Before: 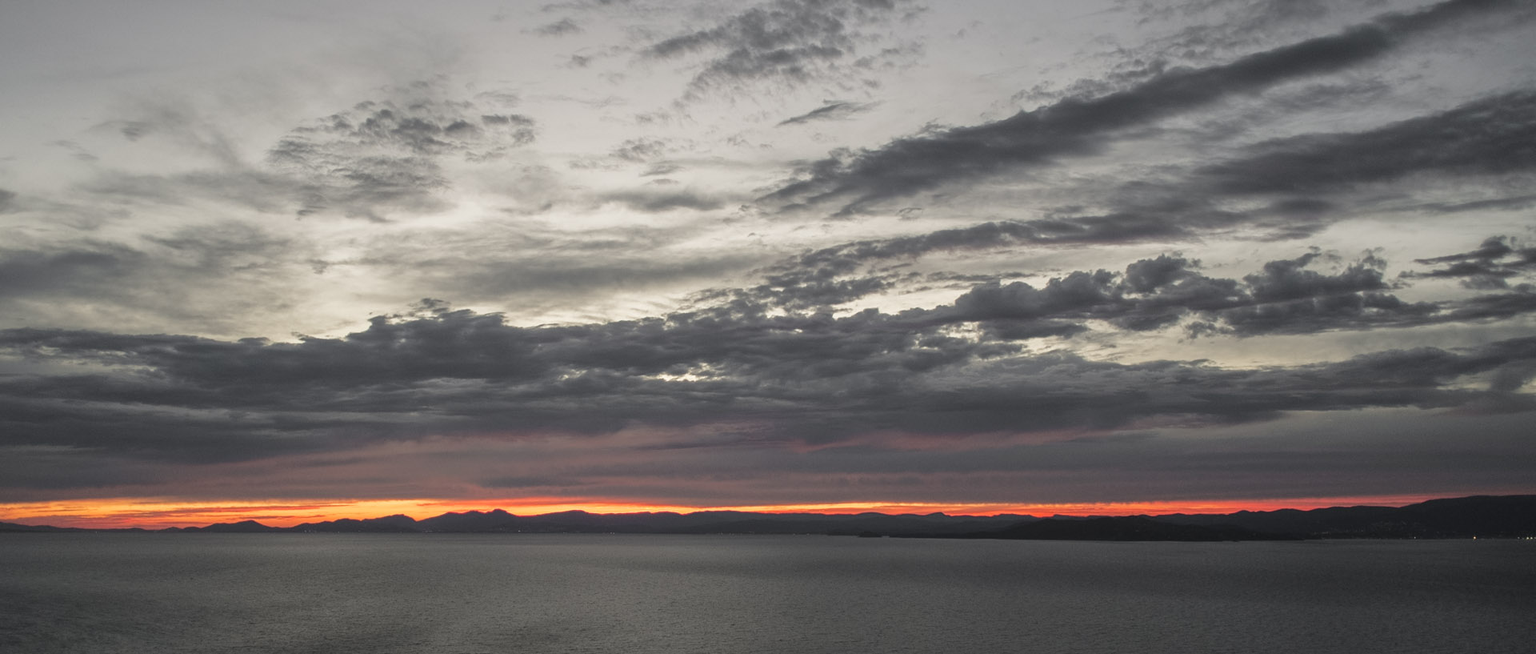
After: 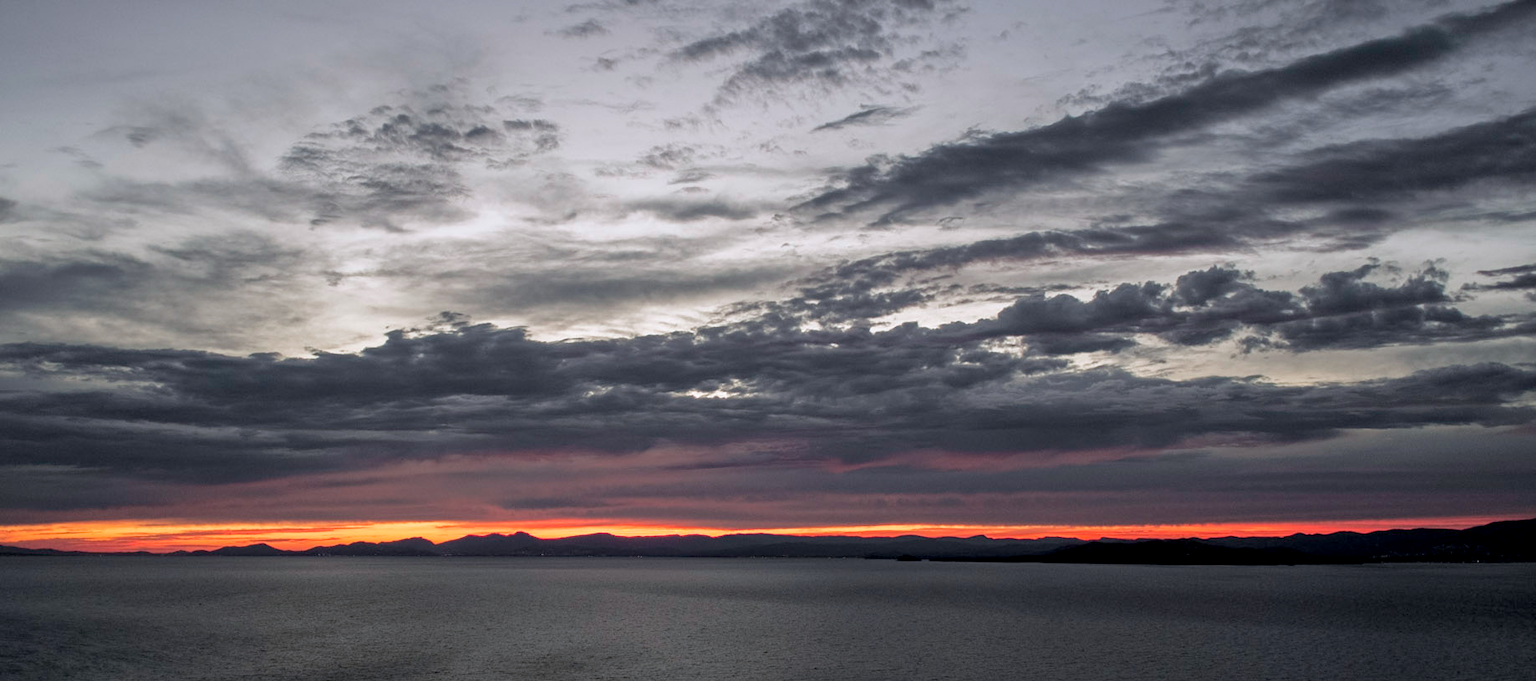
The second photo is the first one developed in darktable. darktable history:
crop: right 4.257%, bottom 0.047%
color calibration: illuminant as shot in camera, x 0.358, y 0.373, temperature 4628.91 K
exposure: black level correction 0.01, exposure 0.017 EV, compensate exposure bias true, compensate highlight preservation false
haze removal: compatibility mode true, adaptive false
